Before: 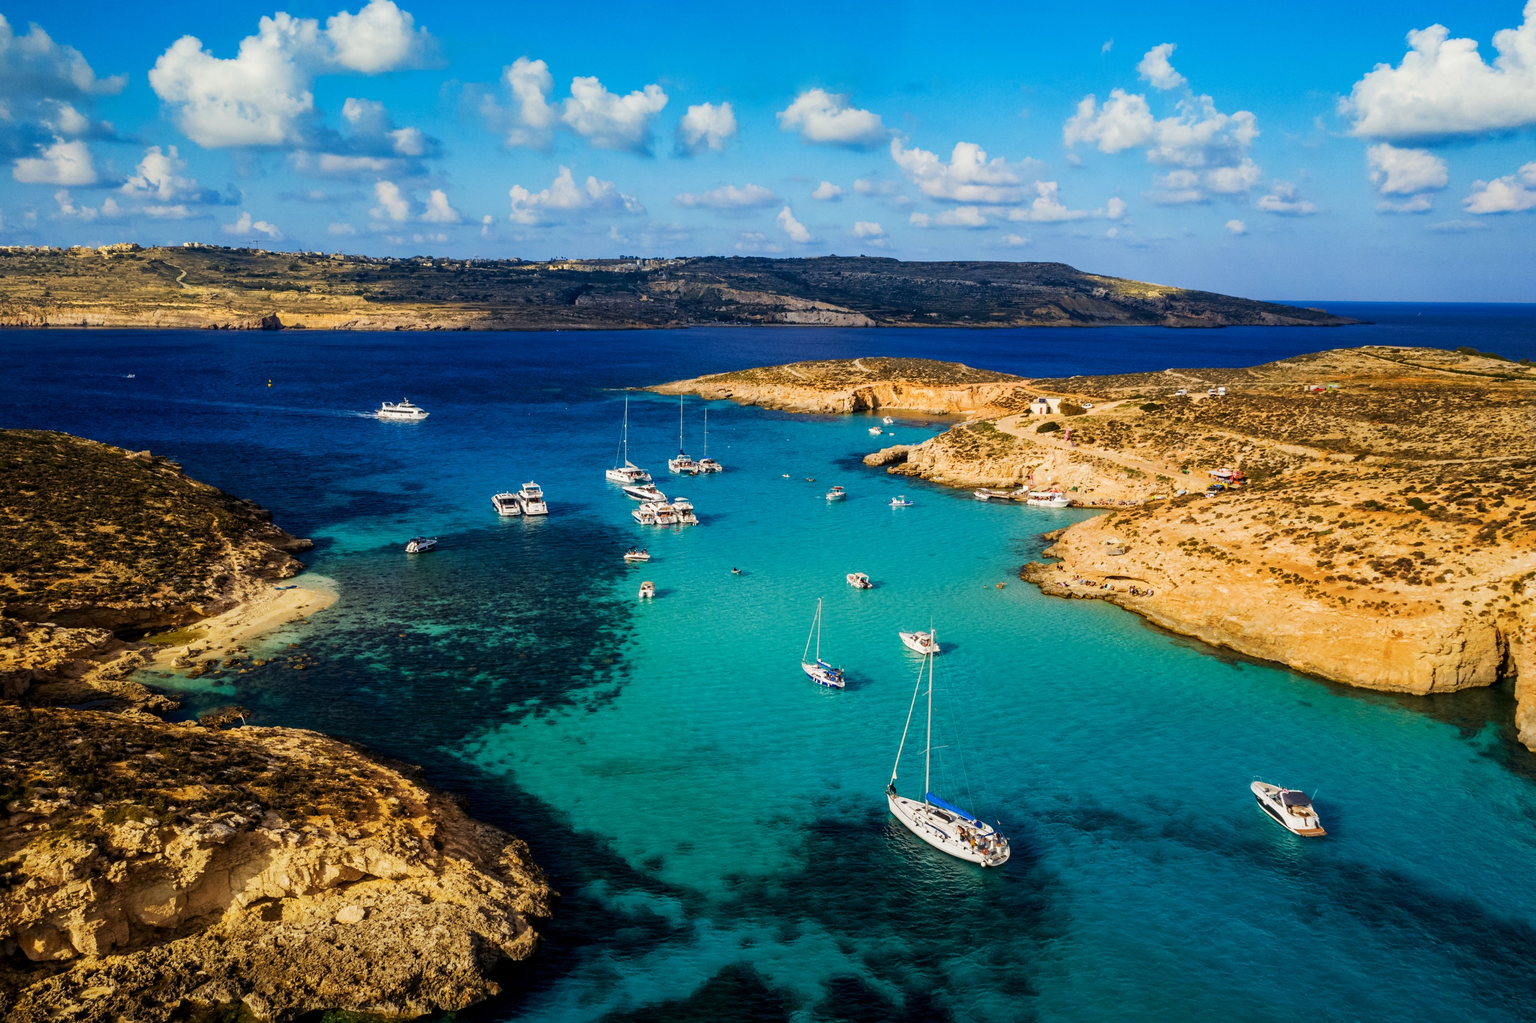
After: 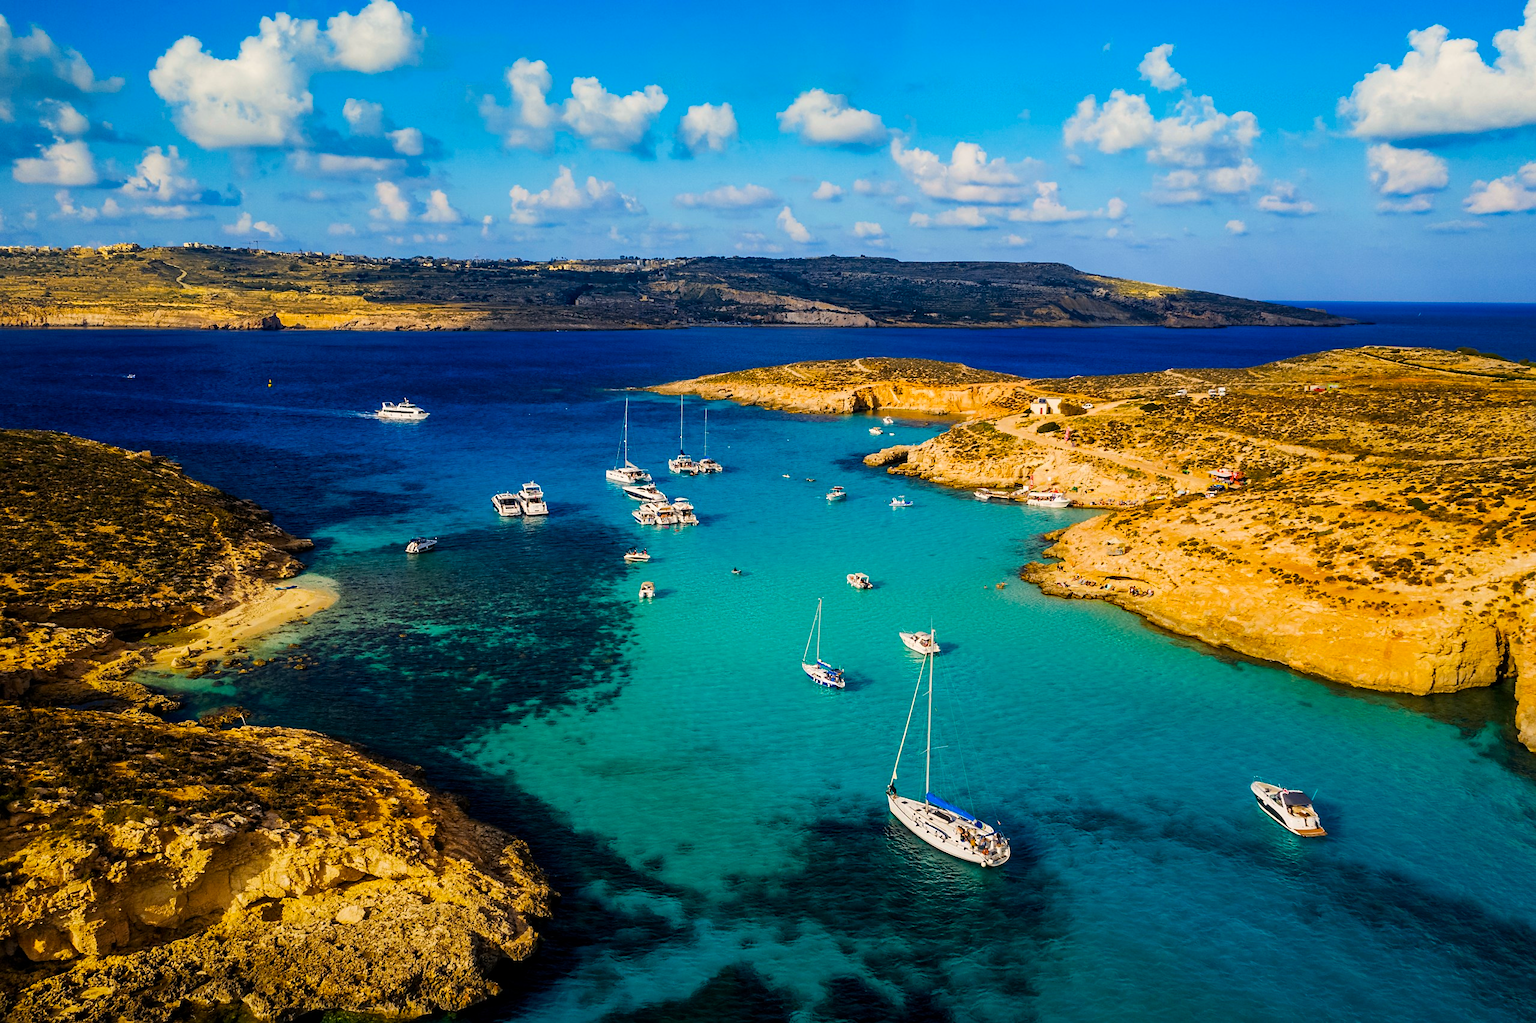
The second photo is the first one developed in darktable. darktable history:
sharpen: radius 1.589, amount 0.372, threshold 1.498
color balance rgb: highlights gain › chroma 1.128%, highlights gain › hue 60.21°, perceptual saturation grading › global saturation 29.711%
